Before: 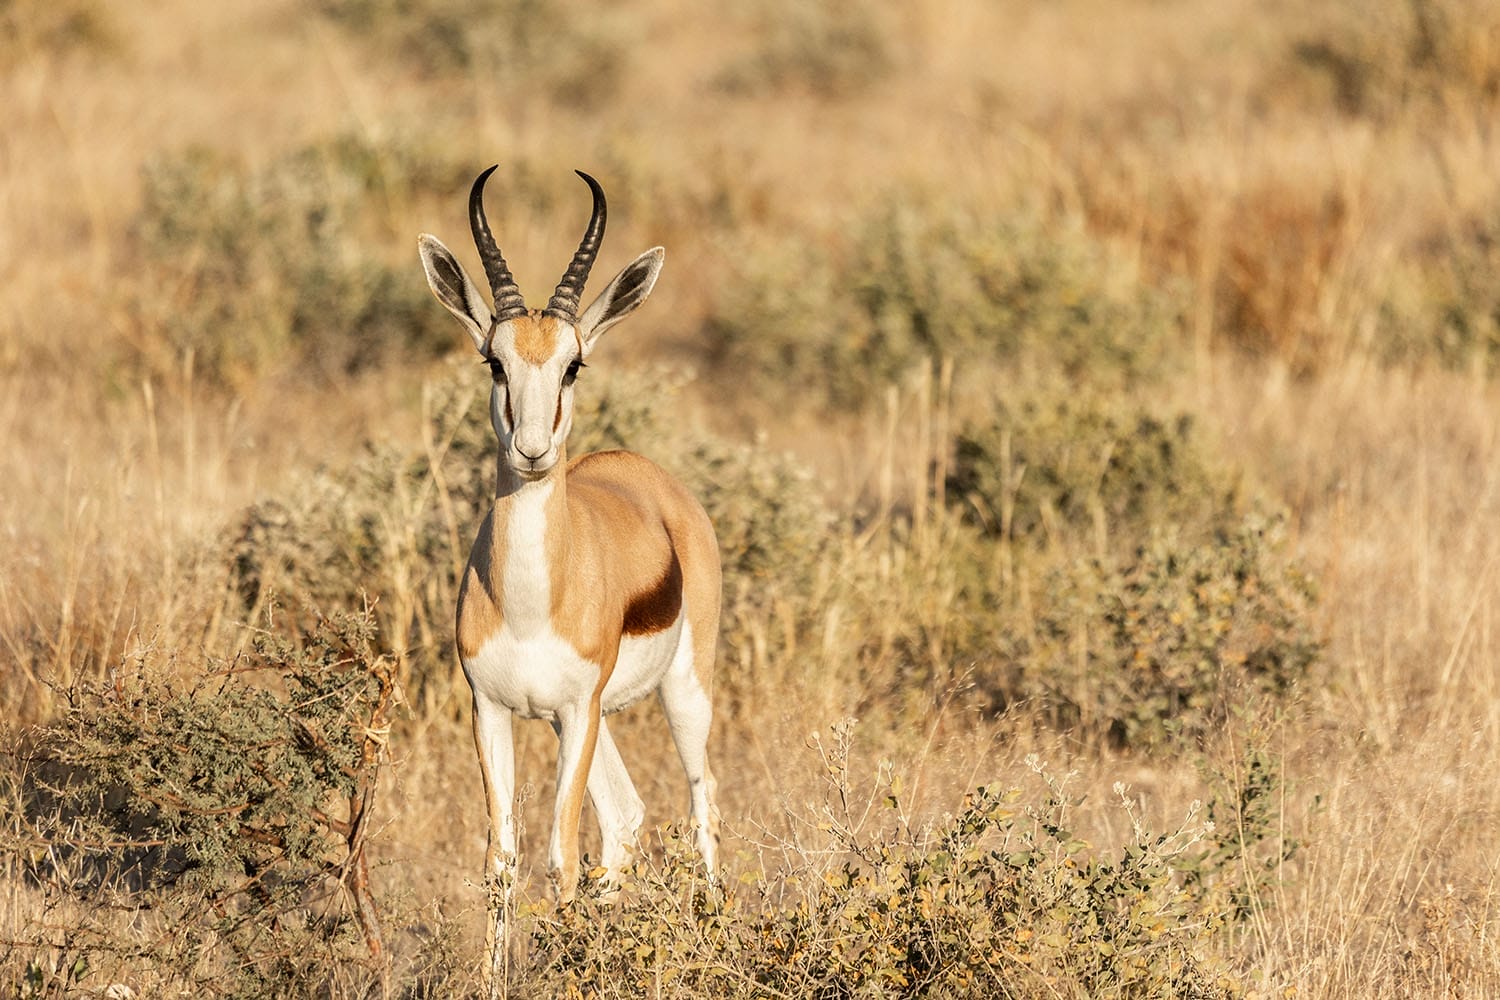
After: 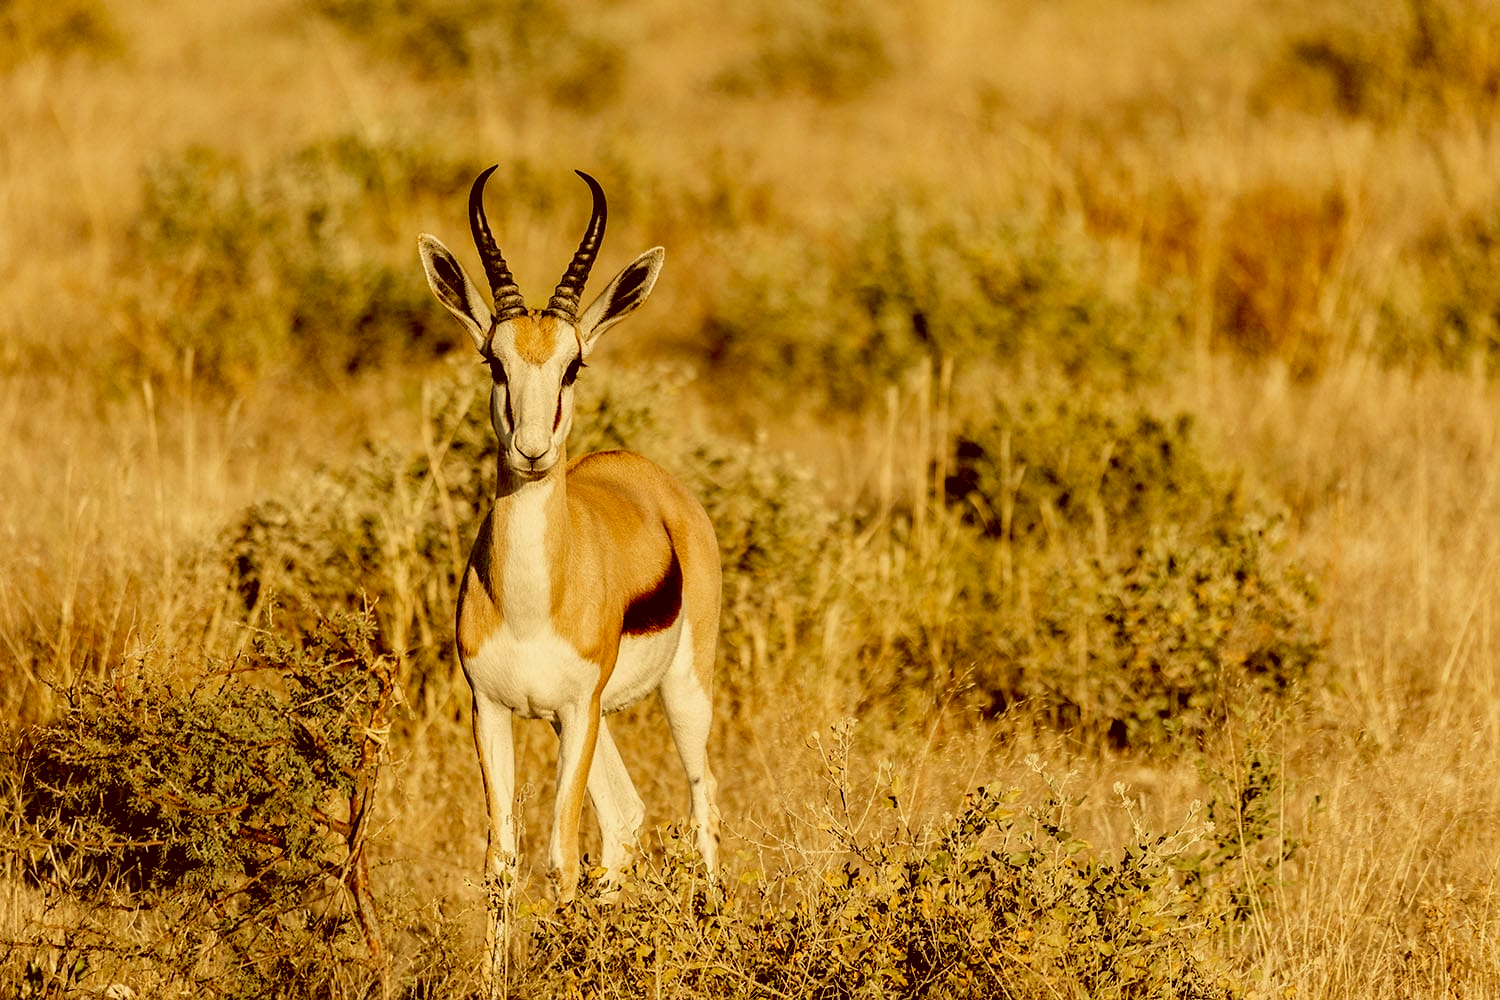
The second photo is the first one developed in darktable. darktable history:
exposure: black level correction 0.045, exposure -0.228 EV, compensate highlight preservation false
color balance rgb: shadows lift › luminance -10.049%, shadows lift › chroma 0.989%, shadows lift › hue 112.28°, global offset › luminance -0.34%, global offset › chroma 0.108%, global offset › hue 168.08°, perceptual saturation grading › global saturation -2.302%, perceptual saturation grading › highlights -7.533%, perceptual saturation grading › mid-tones 7.69%, perceptual saturation grading › shadows 4.482%
color correction: highlights a* 1.08, highlights b* 24.74, shadows a* 15.47, shadows b* 24.2
